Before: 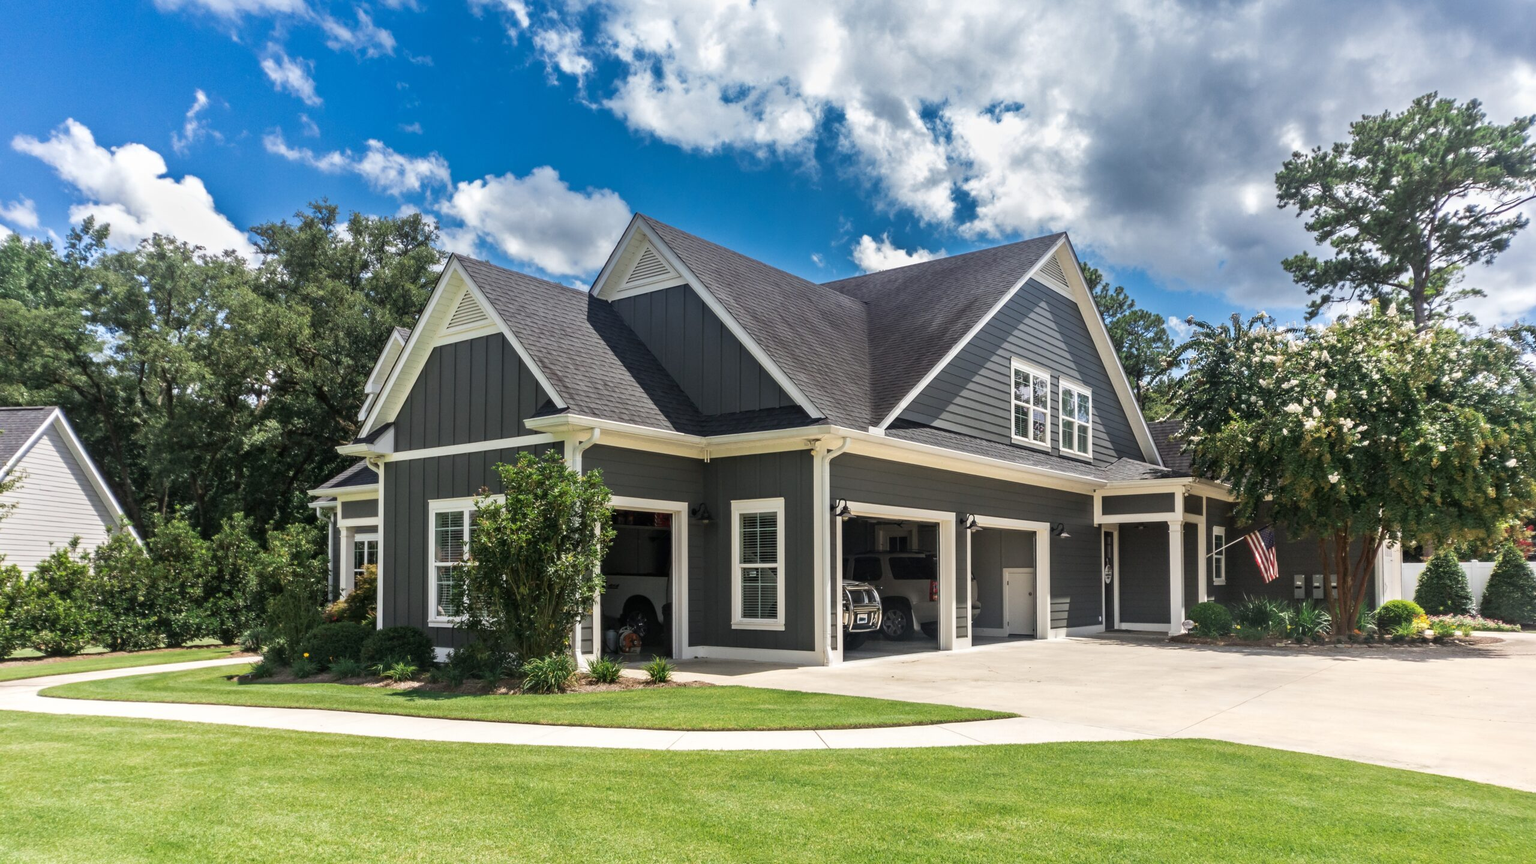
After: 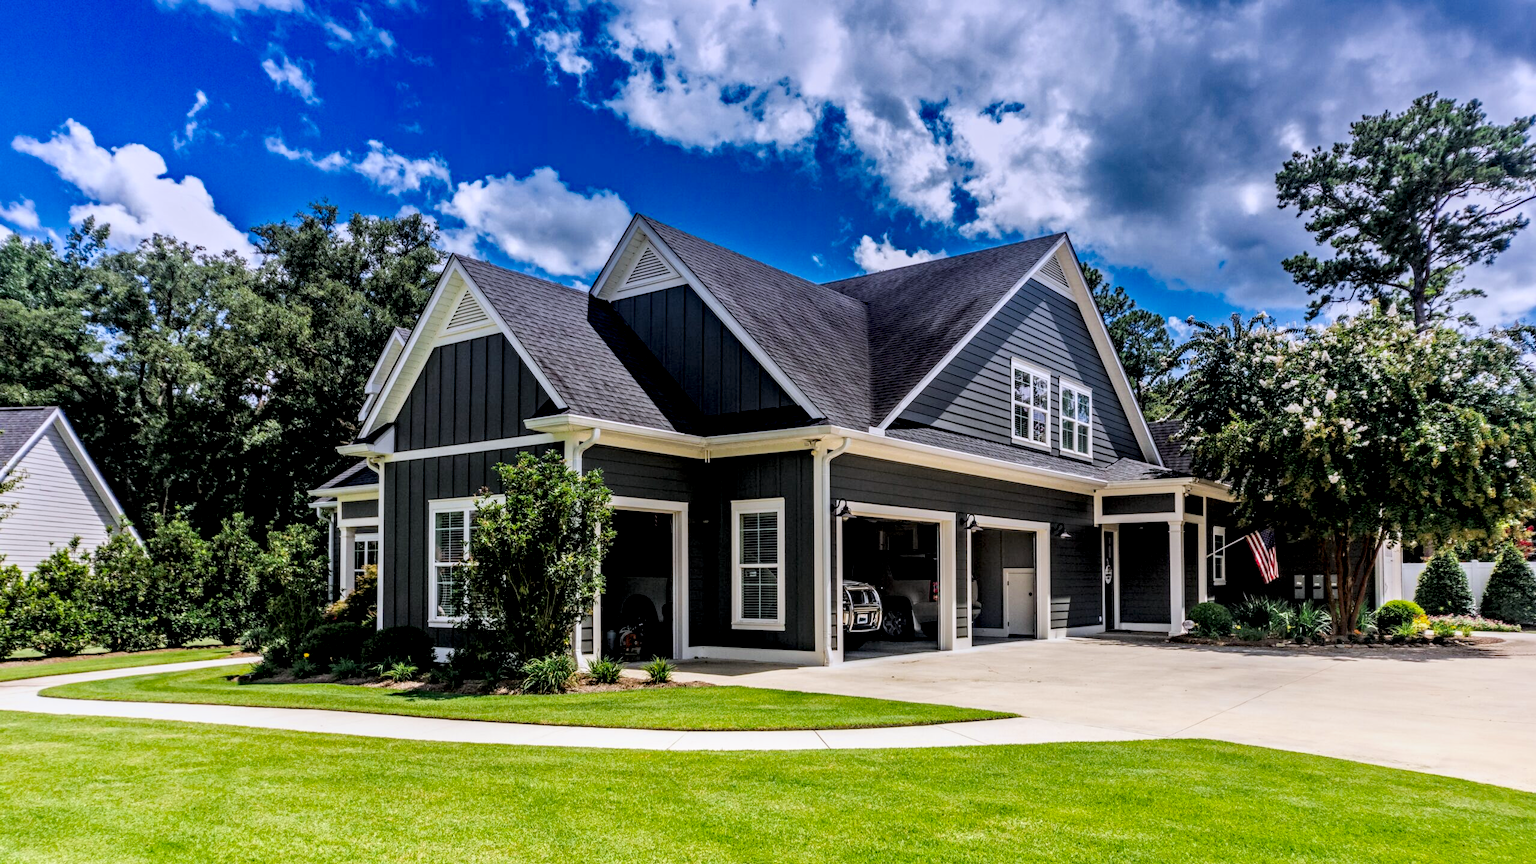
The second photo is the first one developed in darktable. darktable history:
filmic rgb: black relative exposure -7.75 EV, white relative exposure 4.4 EV, threshold 3 EV, target black luminance 0%, hardness 3.76, latitude 50.51%, contrast 1.074, highlights saturation mix 10%, shadows ↔ highlights balance -0.22%, color science v4 (2020), enable highlight reconstruction true
local contrast: highlights 60%, shadows 60%, detail 160%
graduated density: hue 238.83°, saturation 50%
levels: levels [0, 0.478, 1]
haze removal: compatibility mode true, adaptive false
